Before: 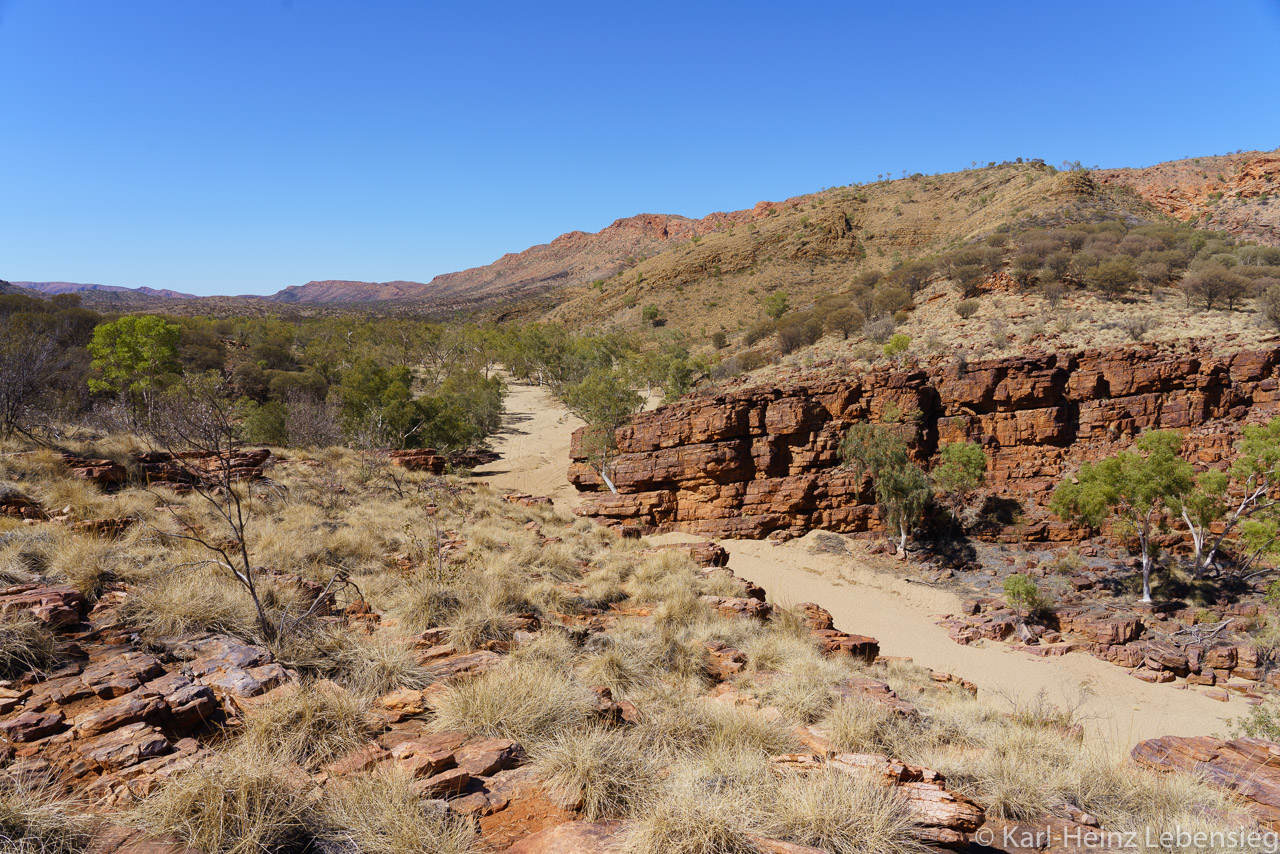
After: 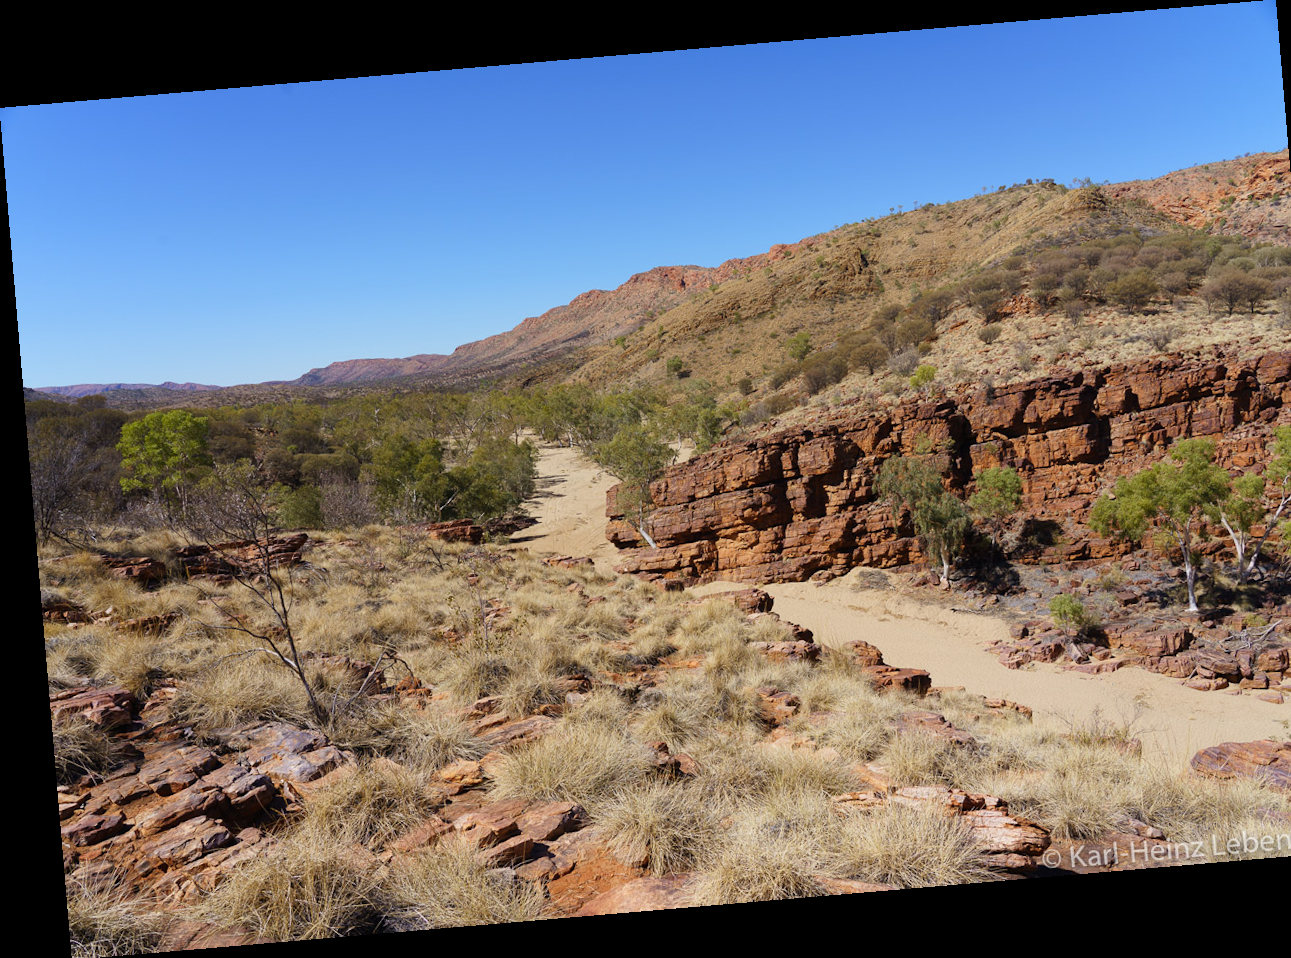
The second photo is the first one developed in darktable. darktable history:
crop: right 4.126%, bottom 0.031%
rotate and perspective: rotation -4.86°, automatic cropping off
